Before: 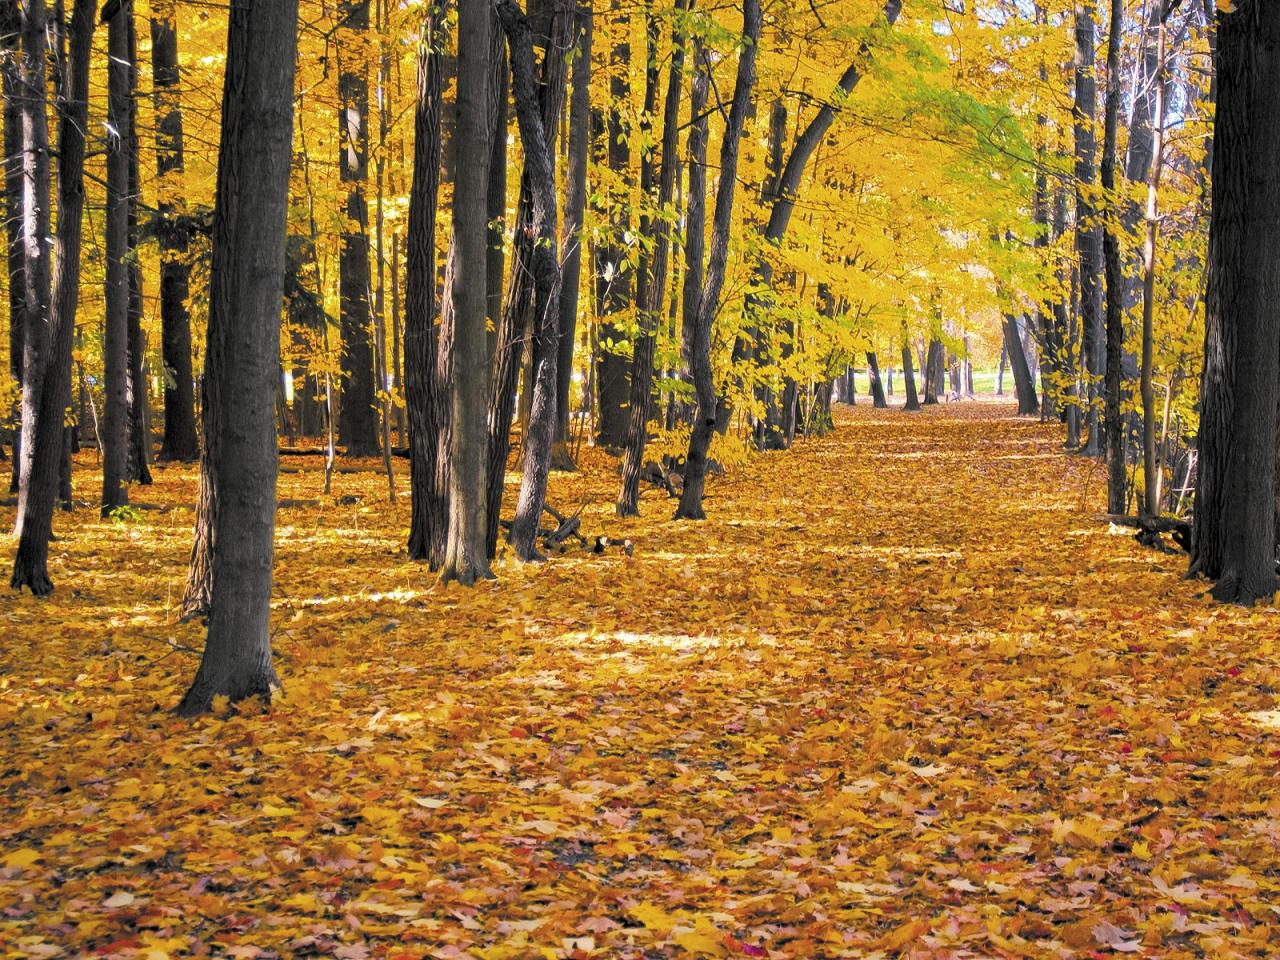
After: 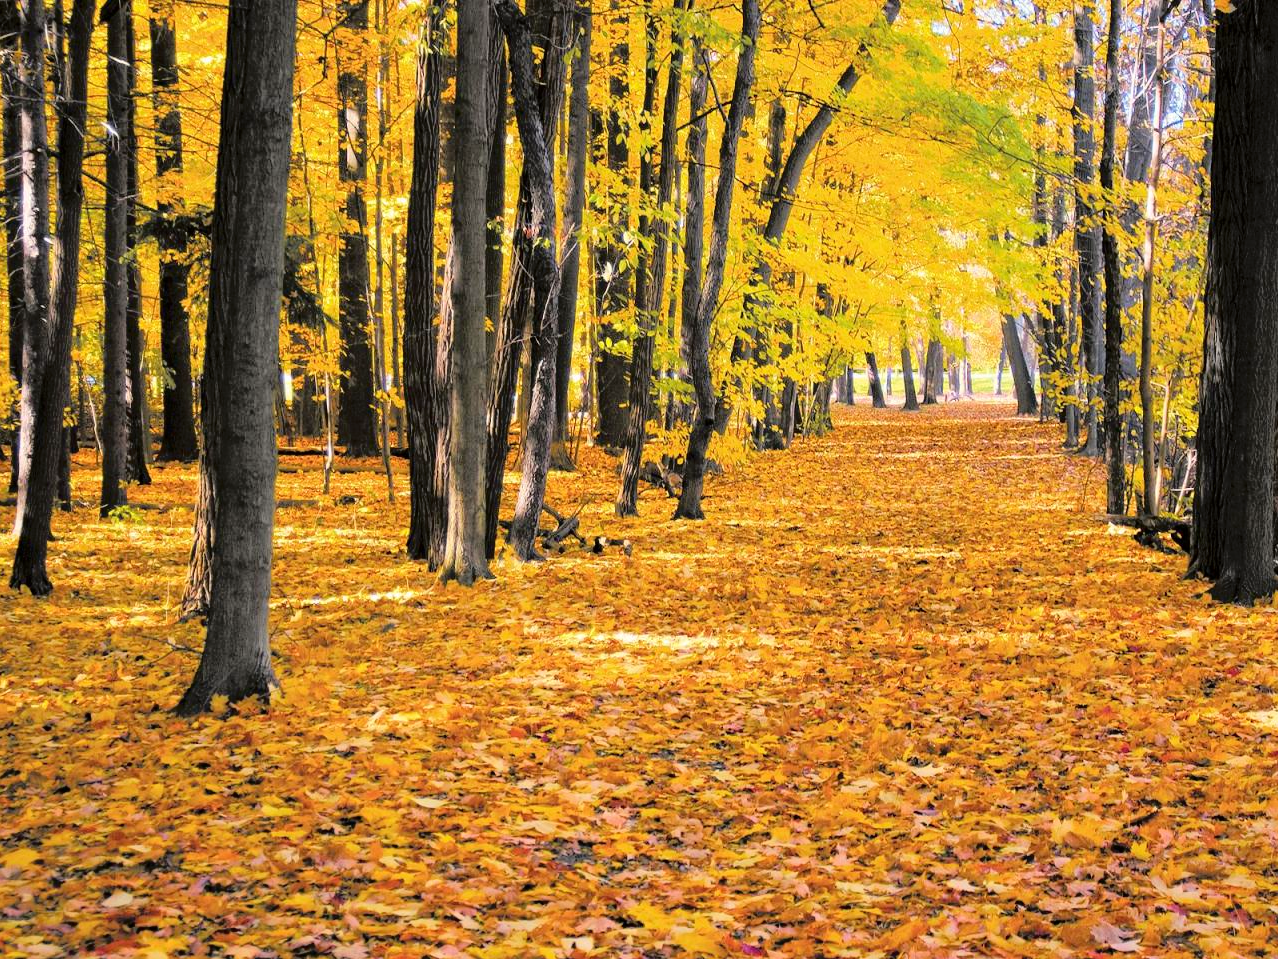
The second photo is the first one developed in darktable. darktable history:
tone curve: curves: ch0 [(0, 0) (0.058, 0.039) (0.168, 0.123) (0.282, 0.327) (0.45, 0.534) (0.676, 0.751) (0.89, 0.919) (1, 1)]; ch1 [(0, 0) (0.094, 0.081) (0.285, 0.299) (0.385, 0.403) (0.447, 0.455) (0.495, 0.496) (0.544, 0.552) (0.589, 0.612) (0.722, 0.728) (1, 1)]; ch2 [(0, 0) (0.257, 0.217) (0.43, 0.421) (0.498, 0.507) (0.531, 0.544) (0.56, 0.579) (0.625, 0.66) (1, 1)], color space Lab, independent channels, preserve colors none
crop and rotate: left 0.126%
